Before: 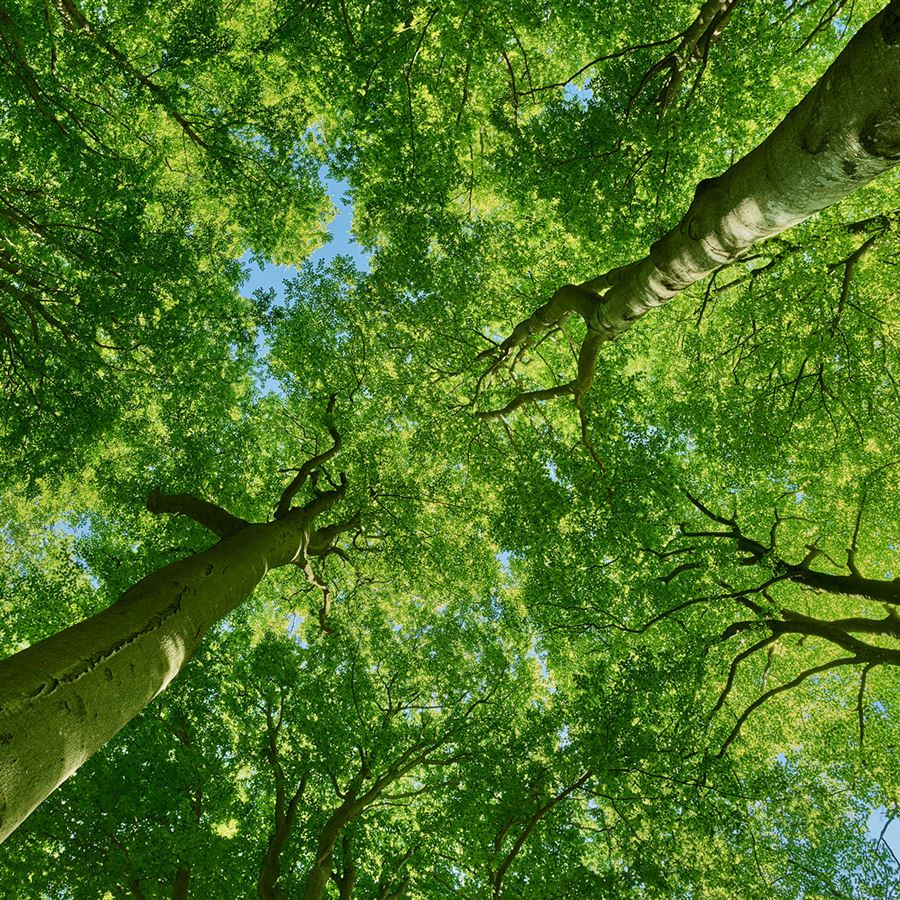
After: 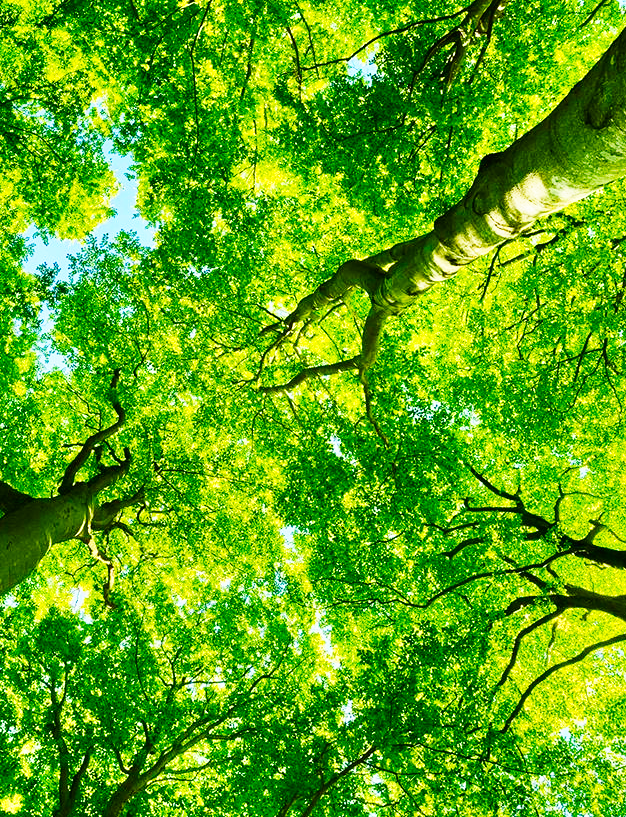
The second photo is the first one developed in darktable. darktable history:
base curve: curves: ch0 [(0, 0) (0.007, 0.004) (0.027, 0.03) (0.046, 0.07) (0.207, 0.54) (0.442, 0.872) (0.673, 0.972) (1, 1)], preserve colors none
crop and rotate: left 24.034%, top 2.838%, right 6.406%, bottom 6.299%
color balance rgb: perceptual saturation grading › global saturation 25%, global vibrance 20%
